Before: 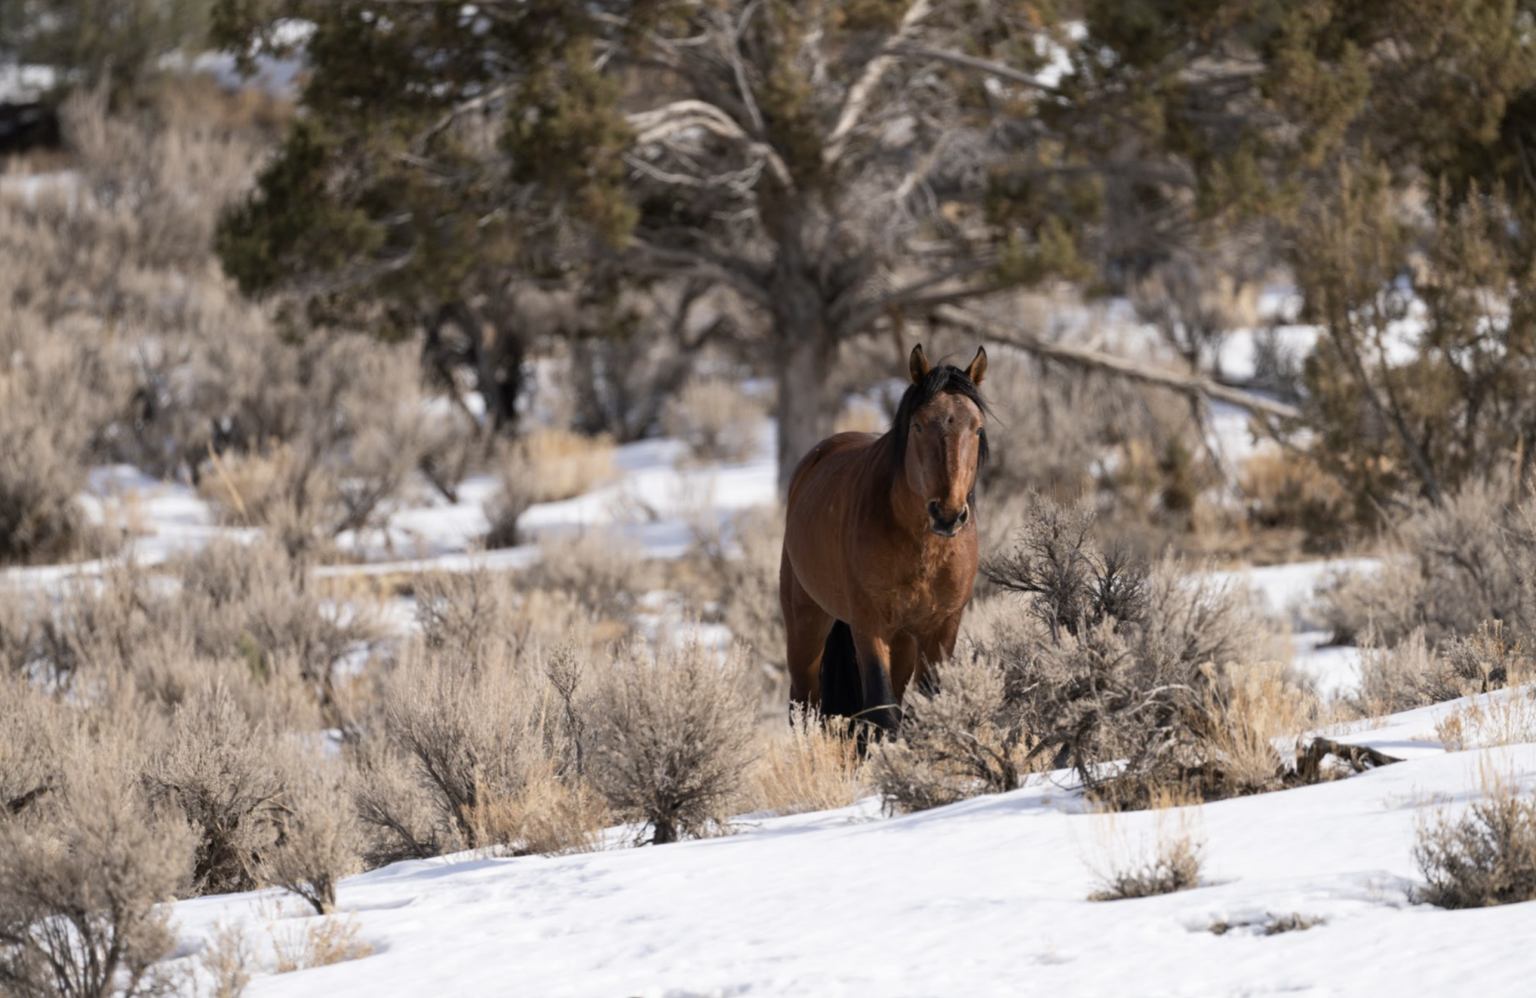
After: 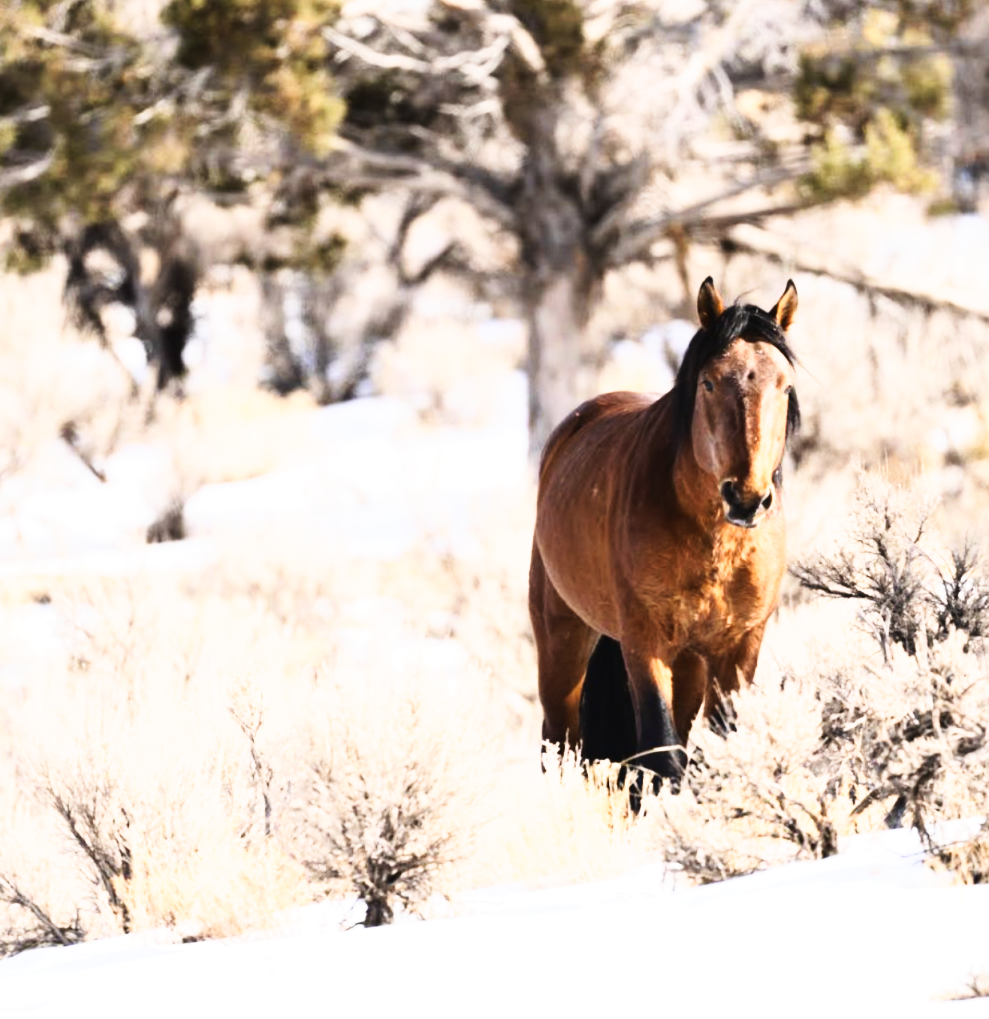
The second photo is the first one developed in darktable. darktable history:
crop and rotate: angle 0.02°, left 24.353%, top 13.219%, right 26.156%, bottom 8.224%
exposure: black level correction -0.002, exposure 0.54 EV, compensate highlight preservation false
base curve: curves: ch0 [(0, 0) (0, 0.001) (0.001, 0.001) (0.004, 0.002) (0.007, 0.004) (0.015, 0.013) (0.033, 0.045) (0.052, 0.096) (0.075, 0.17) (0.099, 0.241) (0.163, 0.42) (0.219, 0.55) (0.259, 0.616) (0.327, 0.722) (0.365, 0.765) (0.522, 0.873) (0.547, 0.881) (0.689, 0.919) (0.826, 0.952) (1, 1)], preserve colors none
tone curve: curves: ch0 [(0, 0.013) (0.198, 0.175) (0.512, 0.582) (0.625, 0.754) (0.81, 0.934) (1, 1)], color space Lab, linked channels, preserve colors none
